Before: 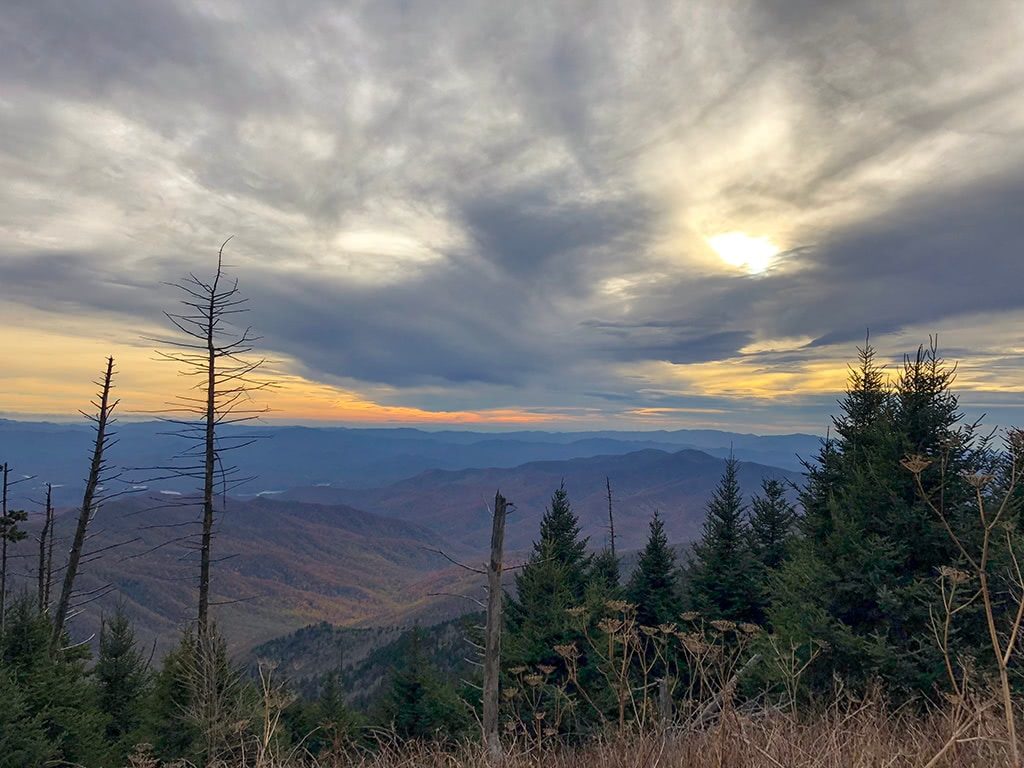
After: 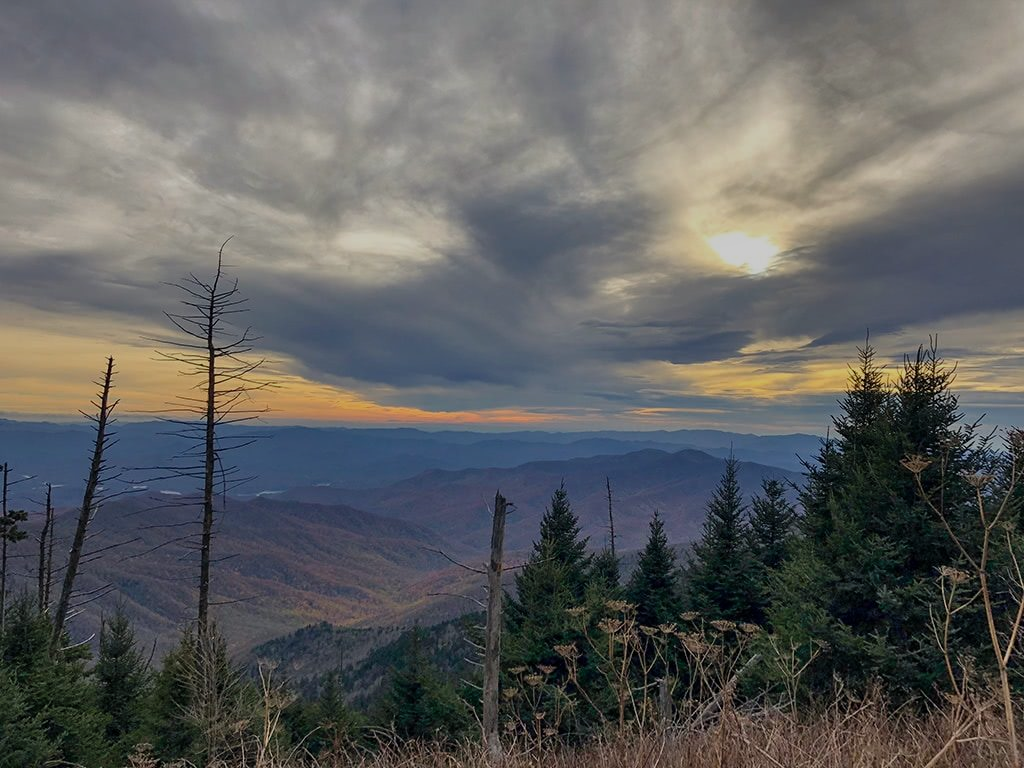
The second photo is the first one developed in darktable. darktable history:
white balance: emerald 1
exposure: black level correction 0, exposure -0.766 EV, compensate highlight preservation false
shadows and highlights: white point adjustment 0.05, highlights color adjustment 55.9%, soften with gaussian
